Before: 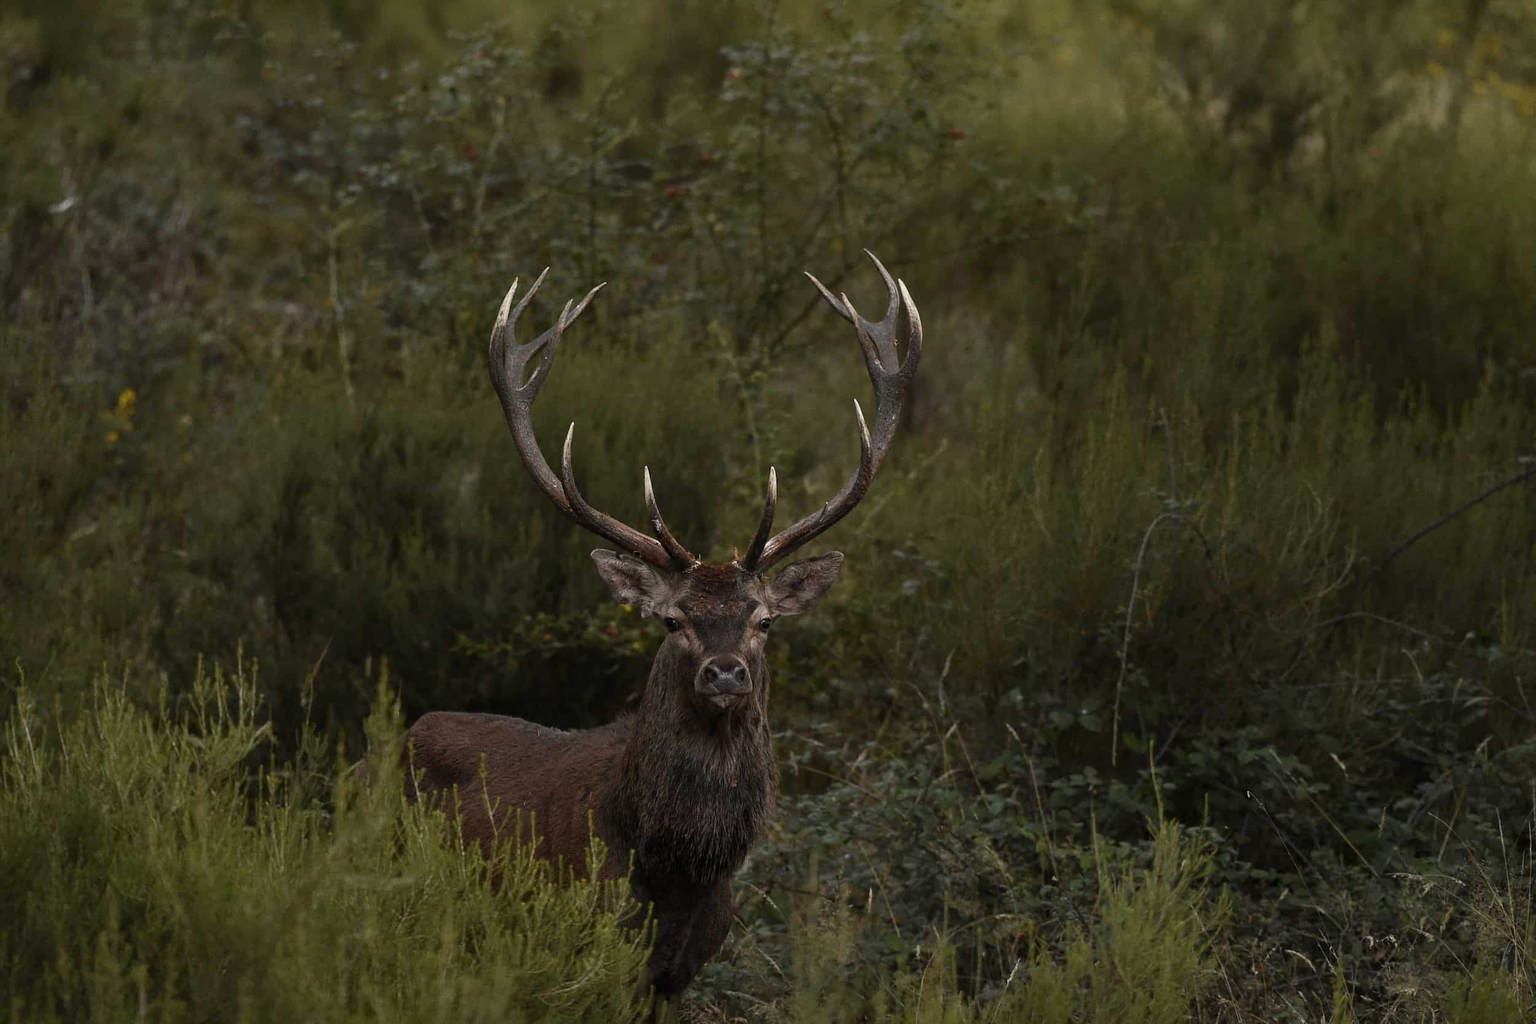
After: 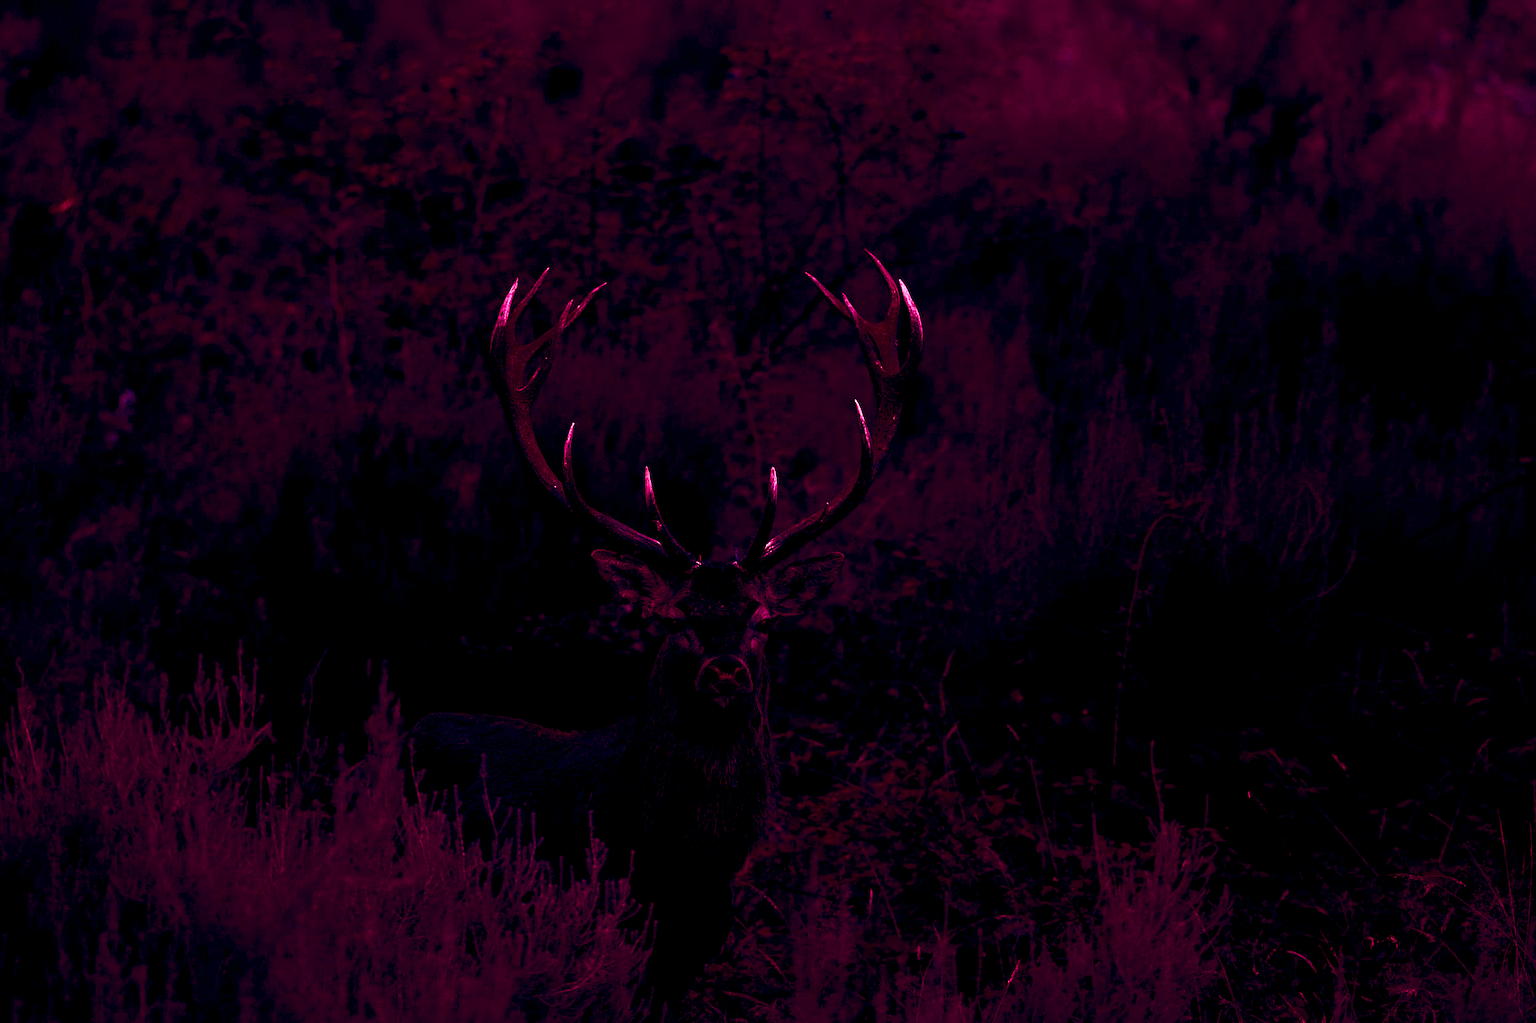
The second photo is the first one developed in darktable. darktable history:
color balance rgb: shadows lift › luminance -18.76%, shadows lift › chroma 35.44%, power › luminance -3.76%, power › hue 142.17°, highlights gain › chroma 7.5%, highlights gain › hue 184.75°, global offset › luminance -0.52%, global offset › chroma 0.91%, global offset › hue 173.36°, shadows fall-off 300%, white fulcrum 2 EV, highlights fall-off 300%, linear chroma grading › shadows 17.19%, linear chroma grading › highlights 61.12%, linear chroma grading › global chroma 50%, hue shift -150.52°, perceptual brilliance grading › global brilliance 12%, mask middle-gray fulcrum 100%, contrast gray fulcrum 38.43%, contrast 35.15%, saturation formula JzAzBz (2021)
contrast brightness saturation: contrast 0.19, brightness -0.24, saturation 0.11
